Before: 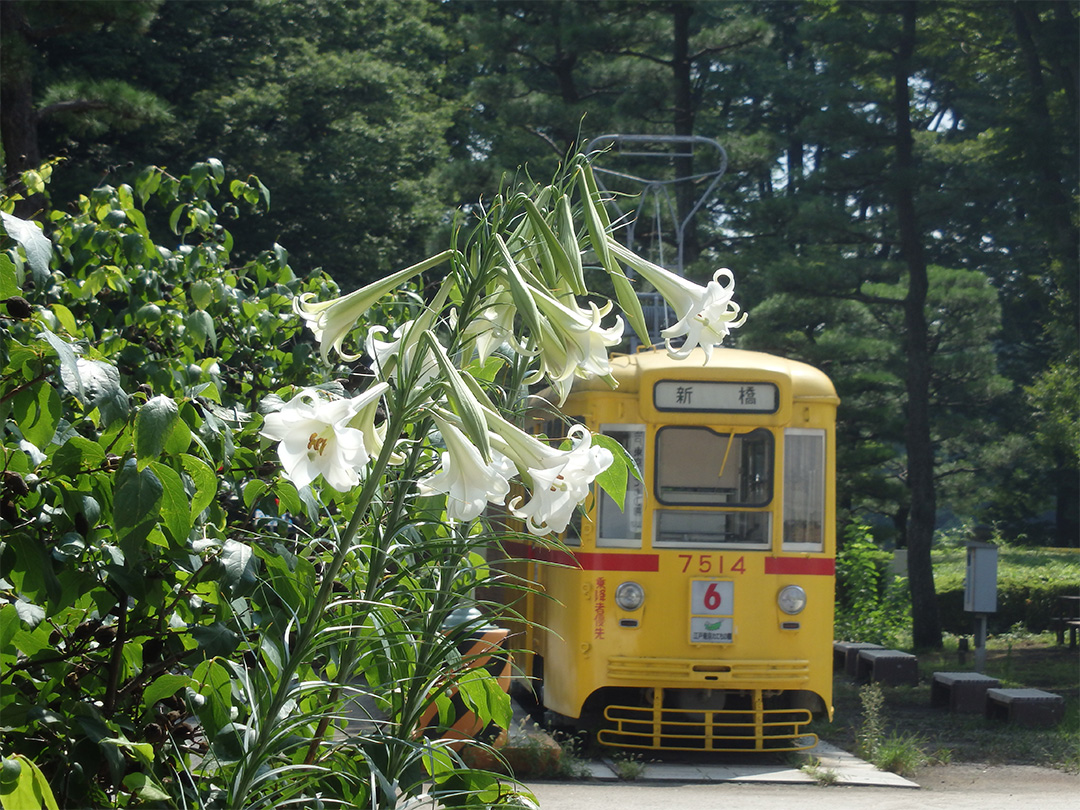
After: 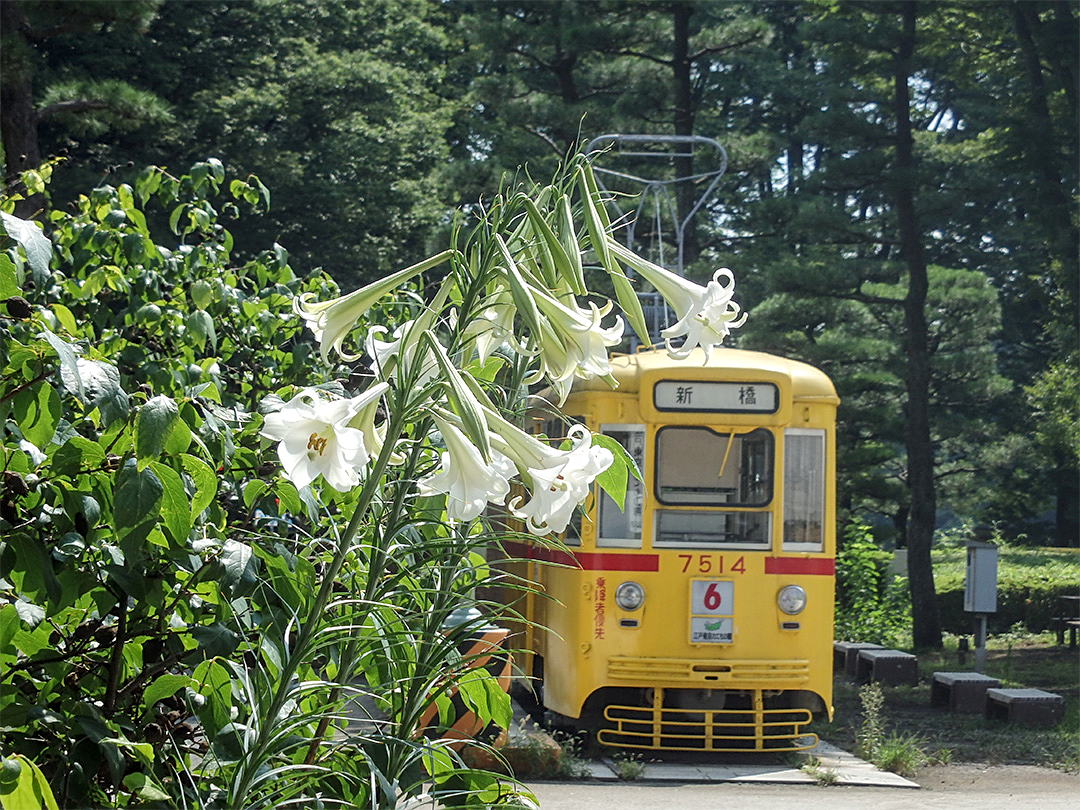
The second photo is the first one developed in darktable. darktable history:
base curve: curves: ch0 [(0, 0) (0.262, 0.32) (0.722, 0.705) (1, 1)]
sharpen: on, module defaults
local contrast: detail 130%
